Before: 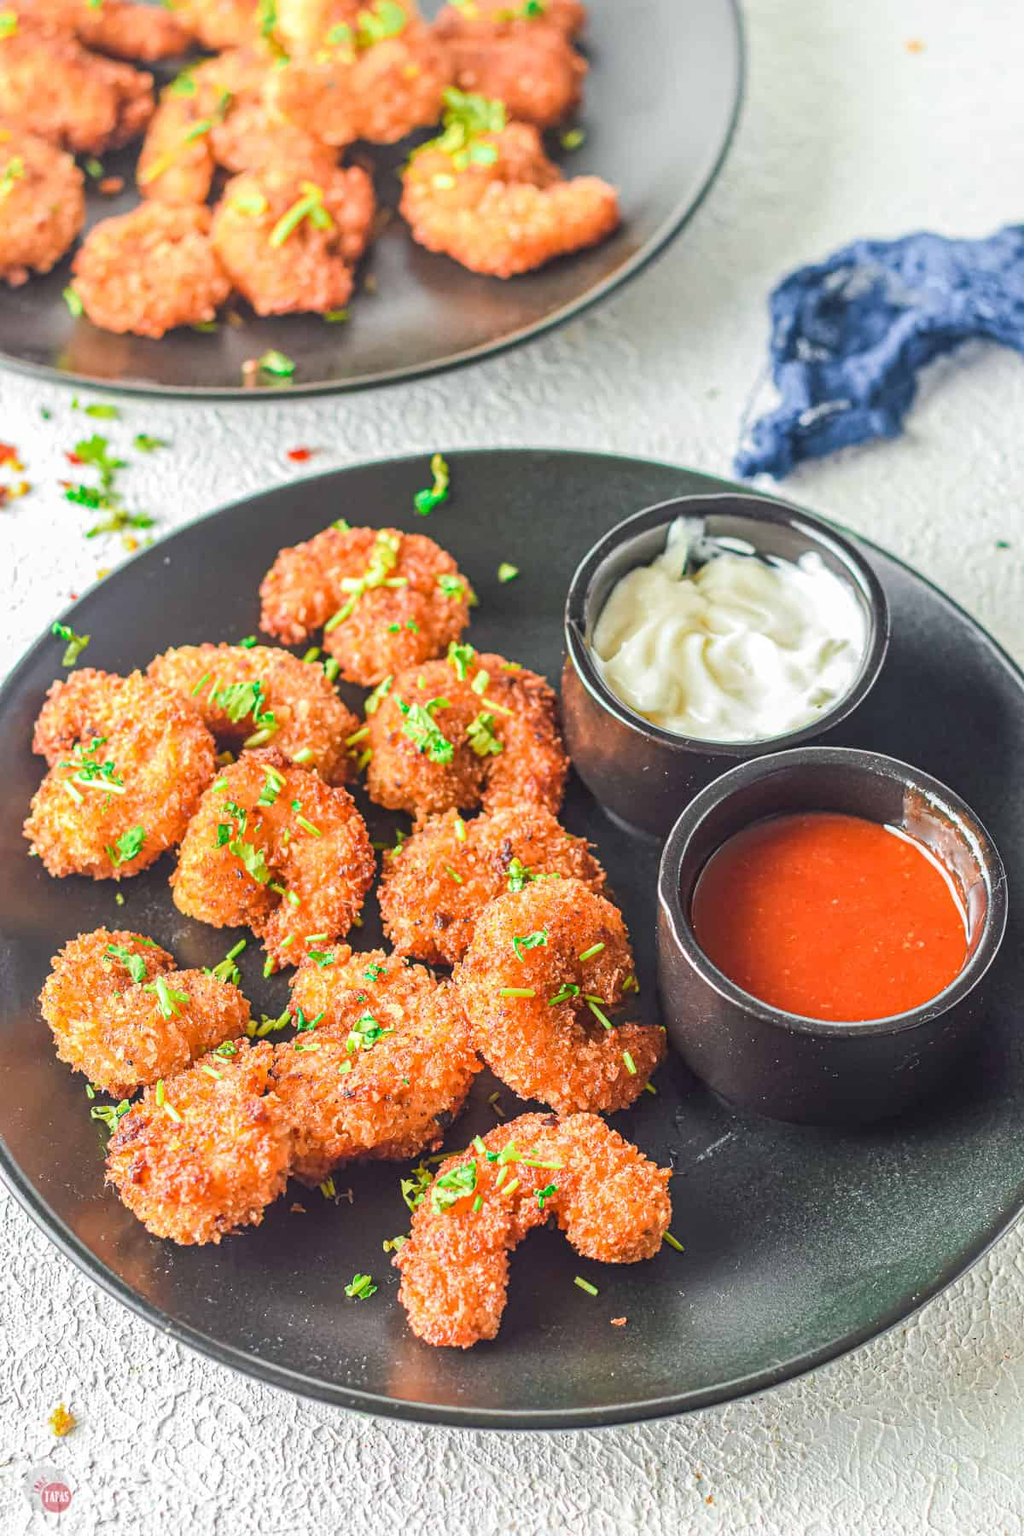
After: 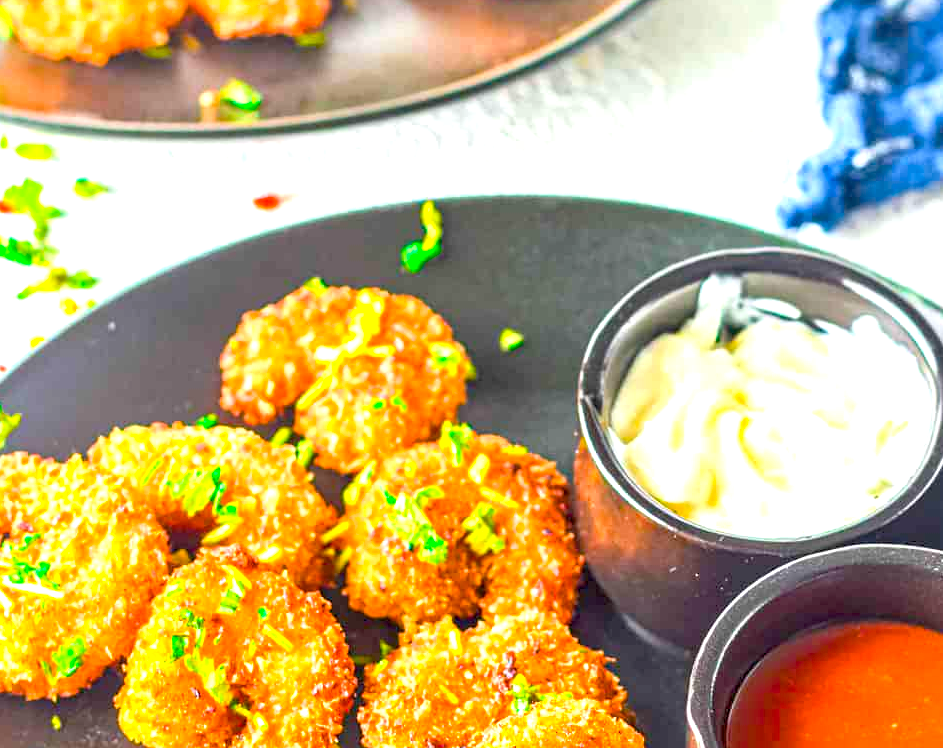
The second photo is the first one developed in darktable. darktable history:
color balance rgb: linear chroma grading › global chroma 10%, perceptual saturation grading › global saturation 30%, global vibrance 10%
exposure: black level correction 0.008, exposure 0.979 EV, compensate highlight preservation false
crop: left 7.036%, top 18.398%, right 14.379%, bottom 40.043%
